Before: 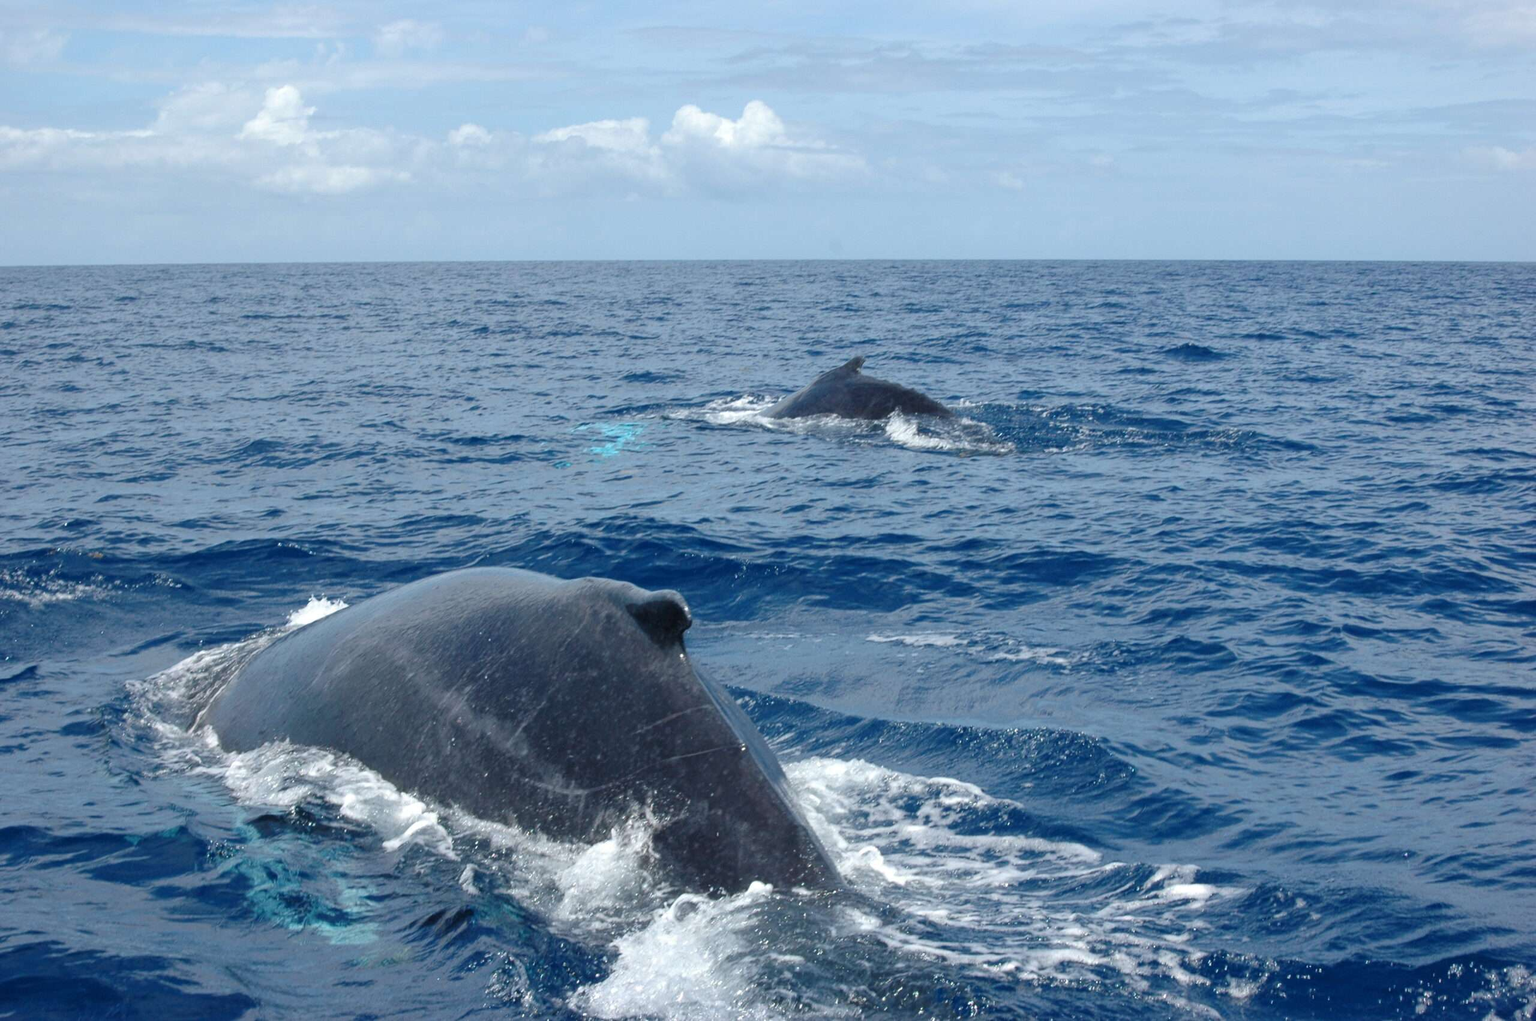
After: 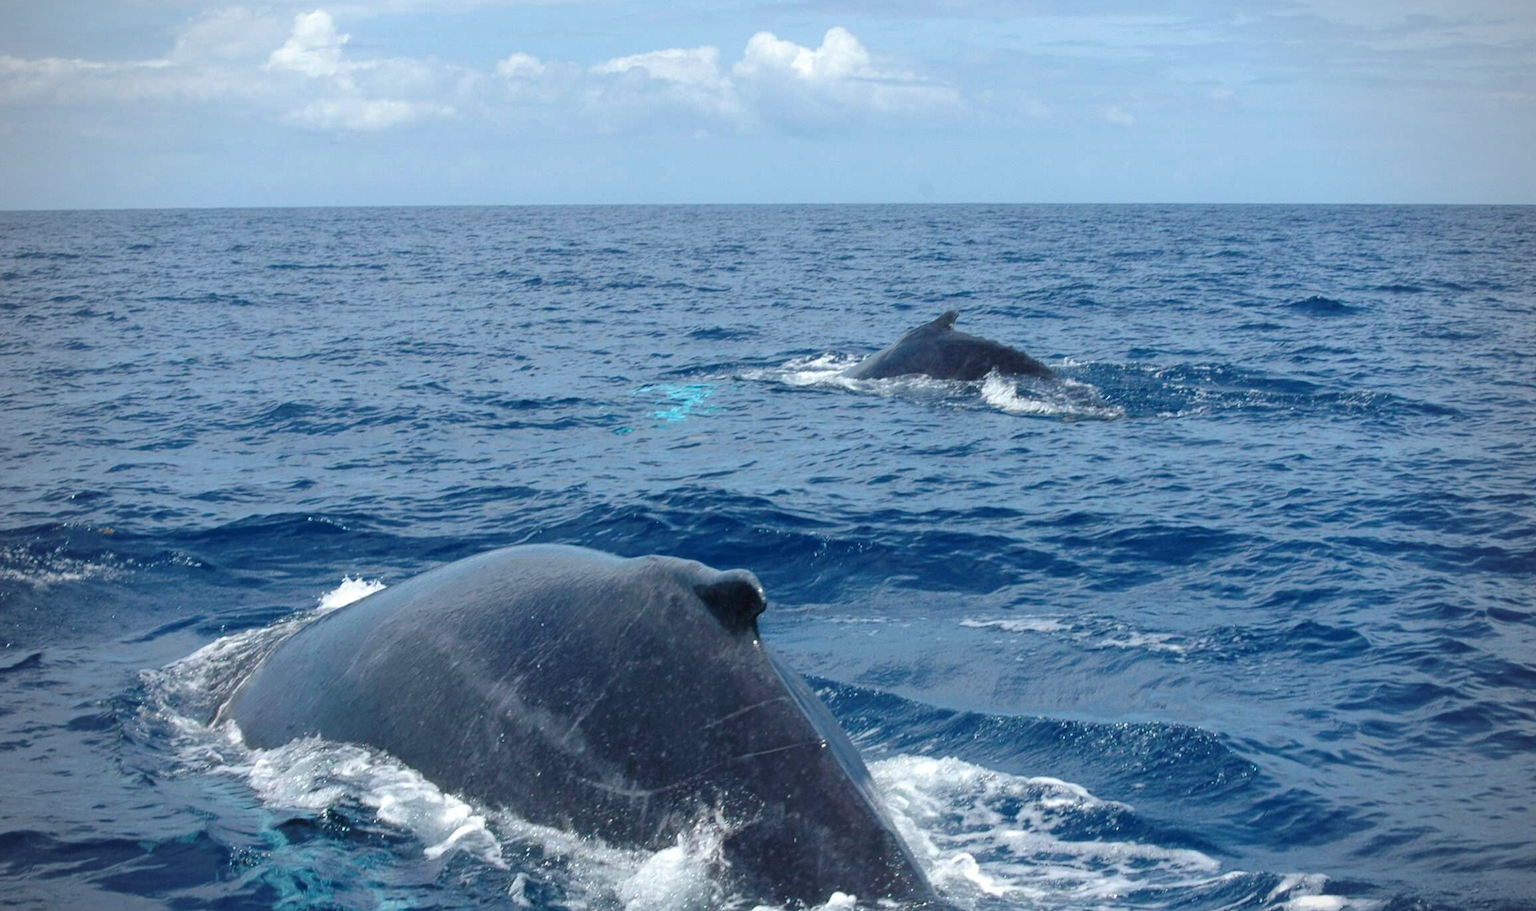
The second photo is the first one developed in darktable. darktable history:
vignetting: on, module defaults
crop: top 7.49%, right 9.717%, bottom 11.943%
velvia: on, module defaults
